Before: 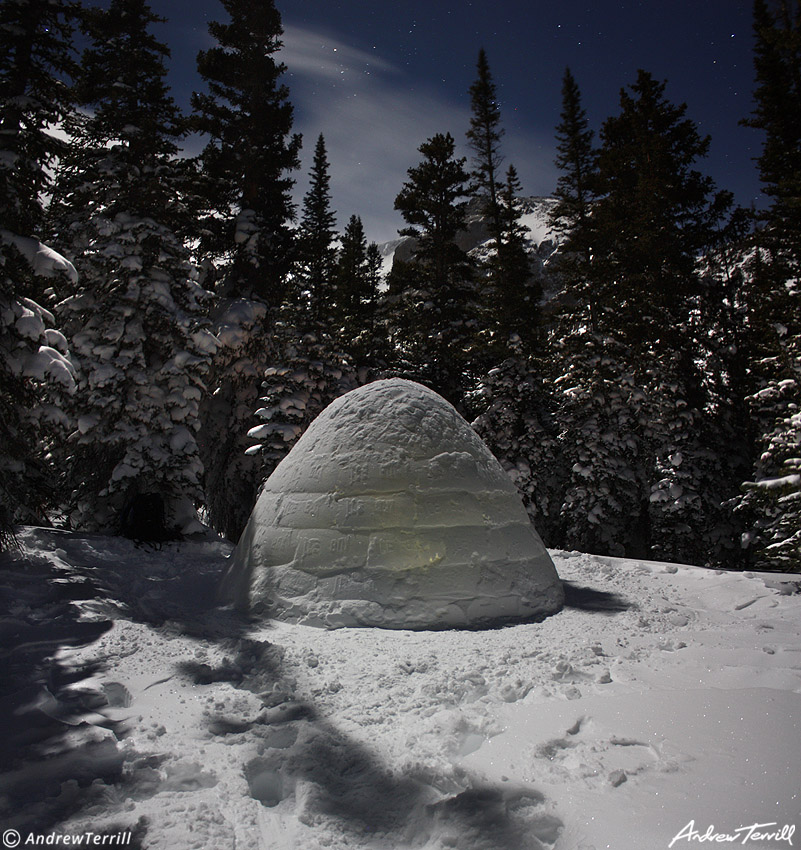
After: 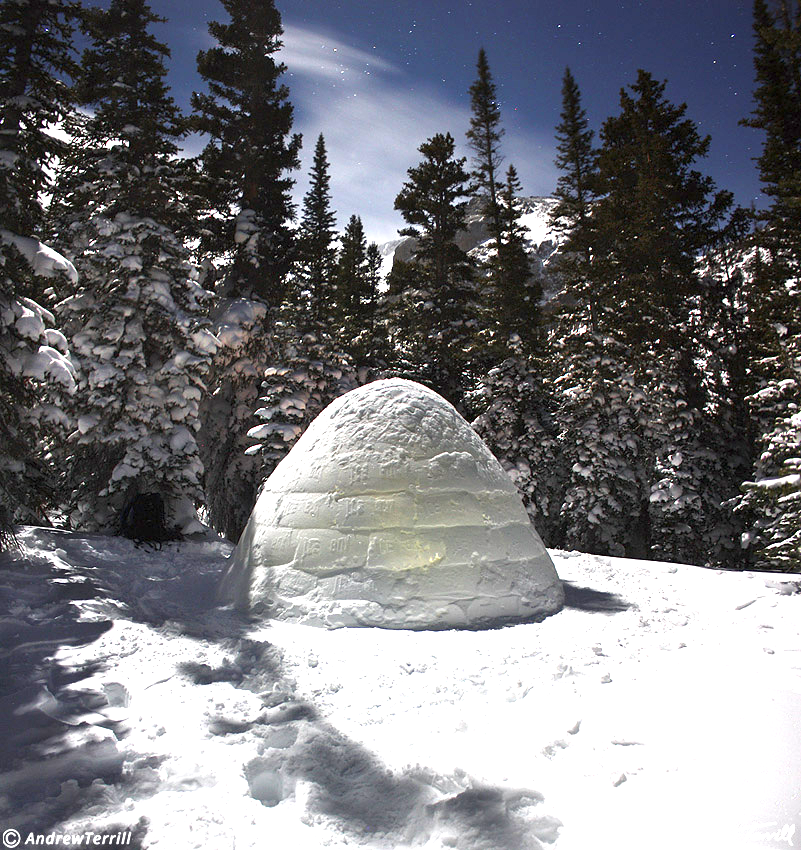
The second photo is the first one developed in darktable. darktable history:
exposure: exposure 2.002 EV, compensate exposure bias true, compensate highlight preservation false
